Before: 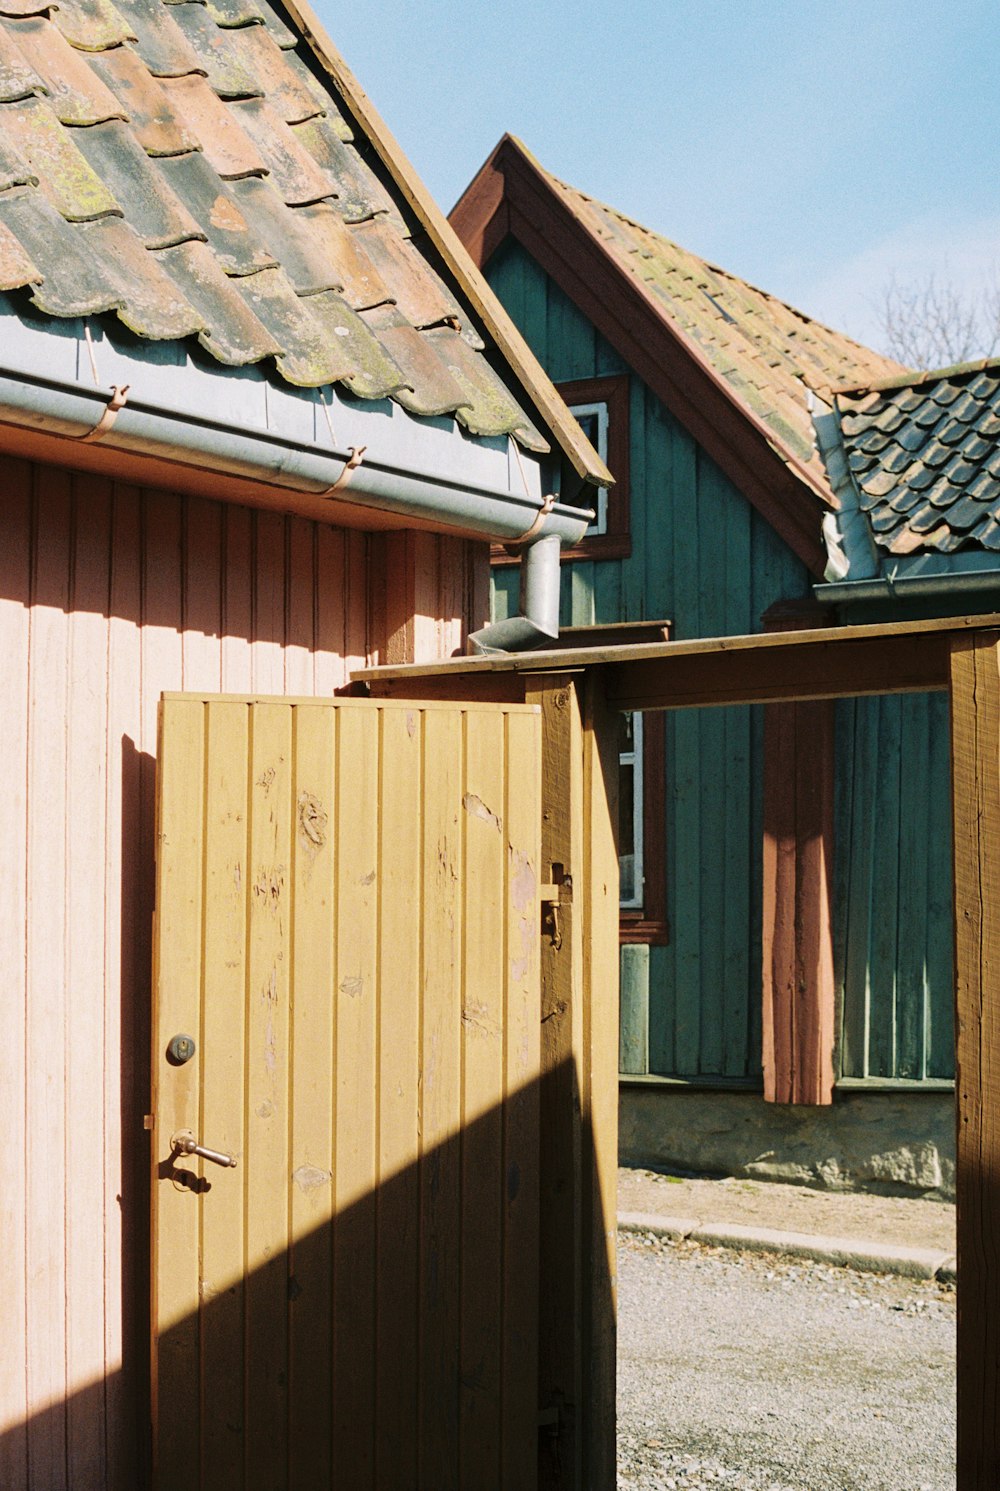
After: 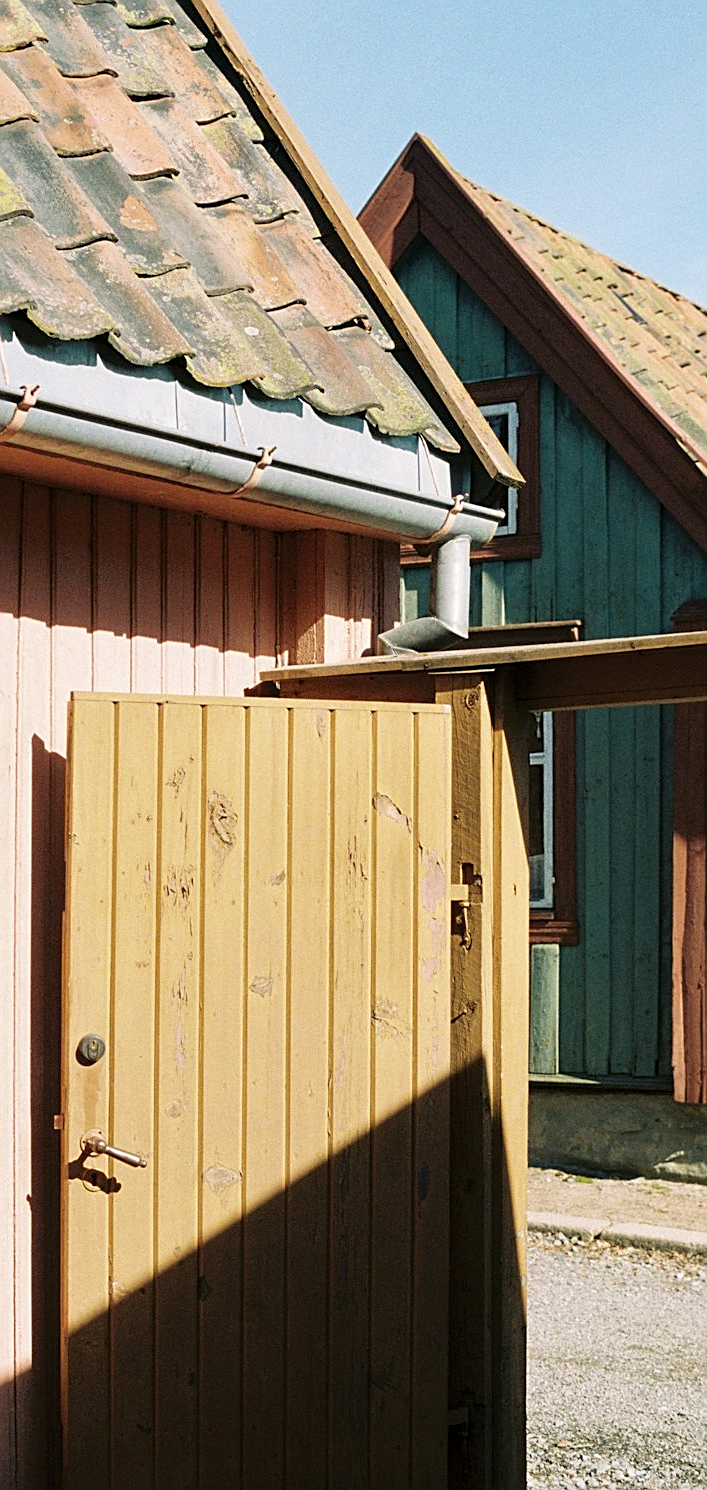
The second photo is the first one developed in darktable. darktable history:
sharpen: on, module defaults
crop and rotate: left 9.013%, right 20.234%
local contrast: highlights 107%, shadows 100%, detail 119%, midtone range 0.2
